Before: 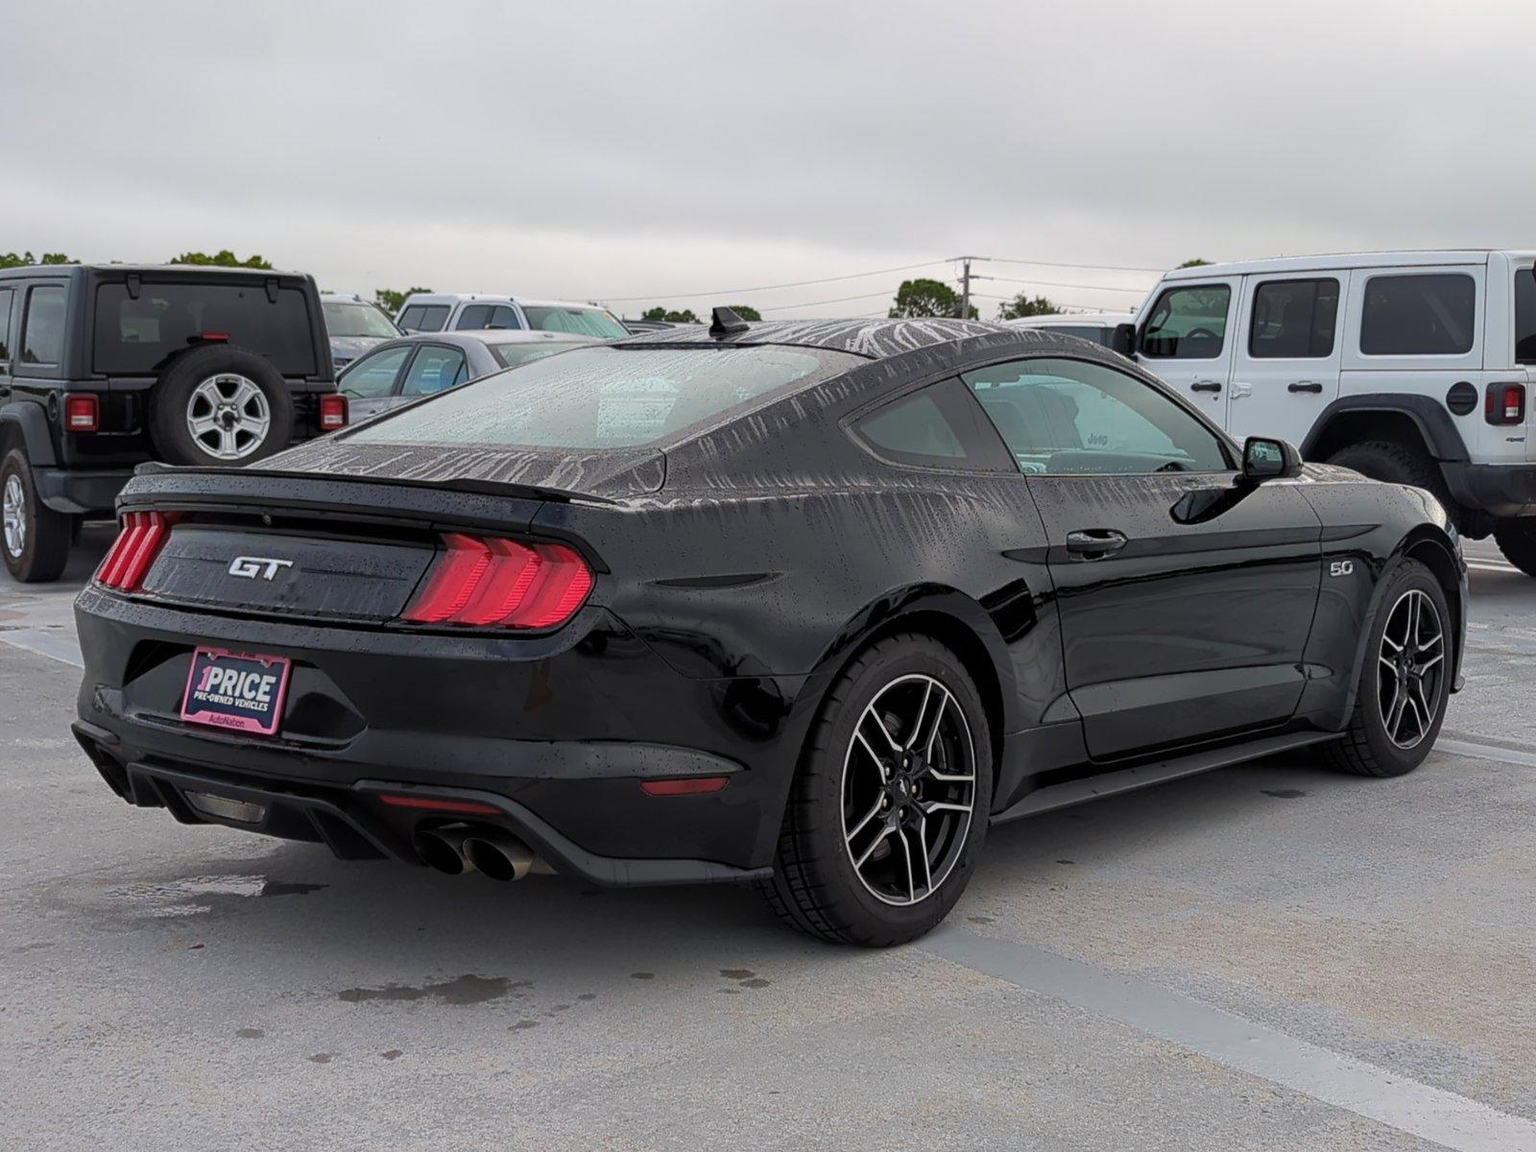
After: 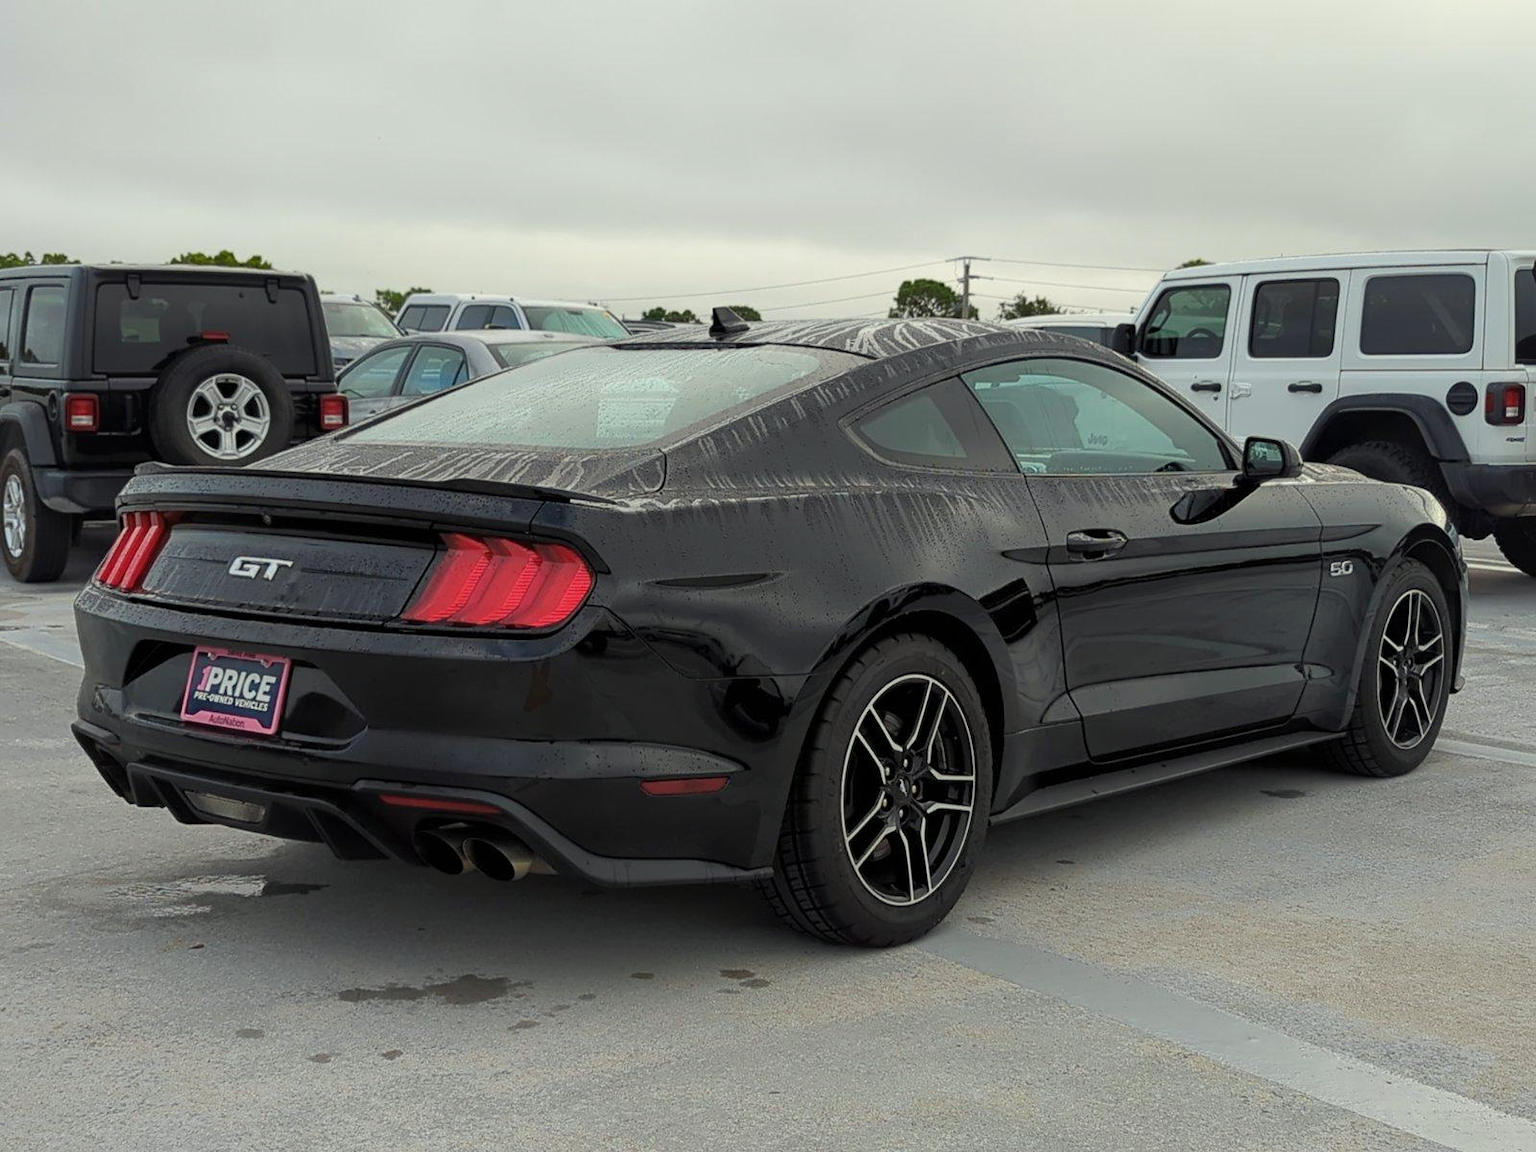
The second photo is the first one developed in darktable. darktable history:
color correction: highlights a* -4.45, highlights b* 6.85
